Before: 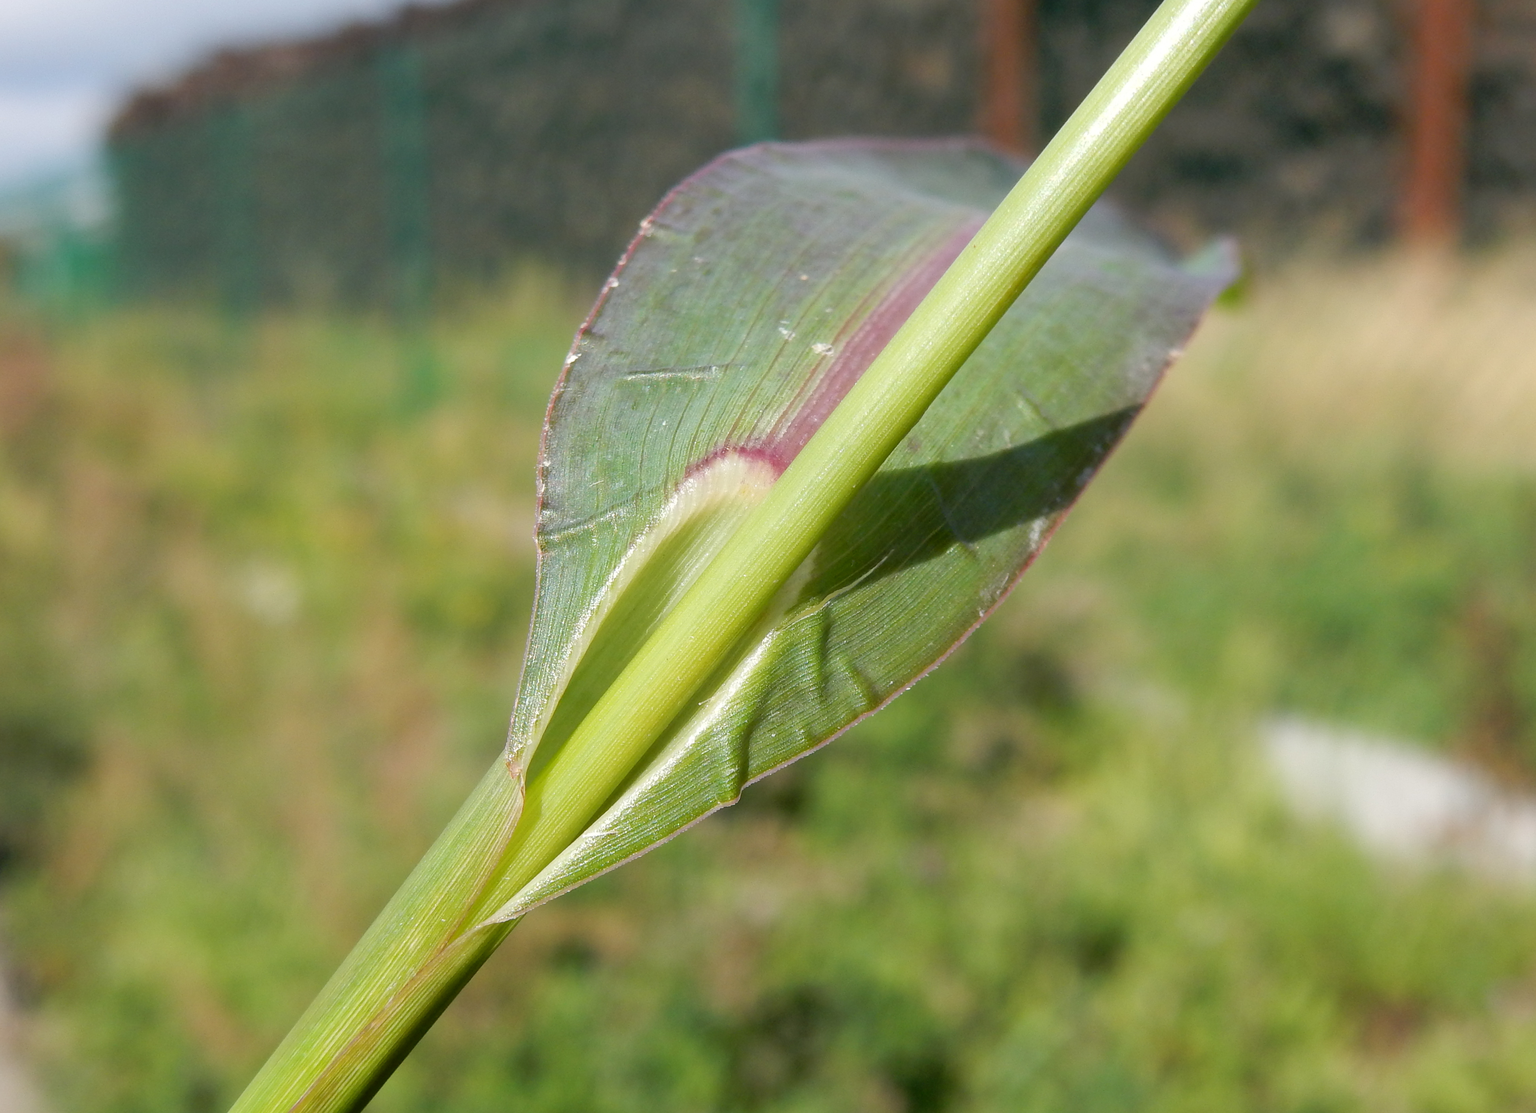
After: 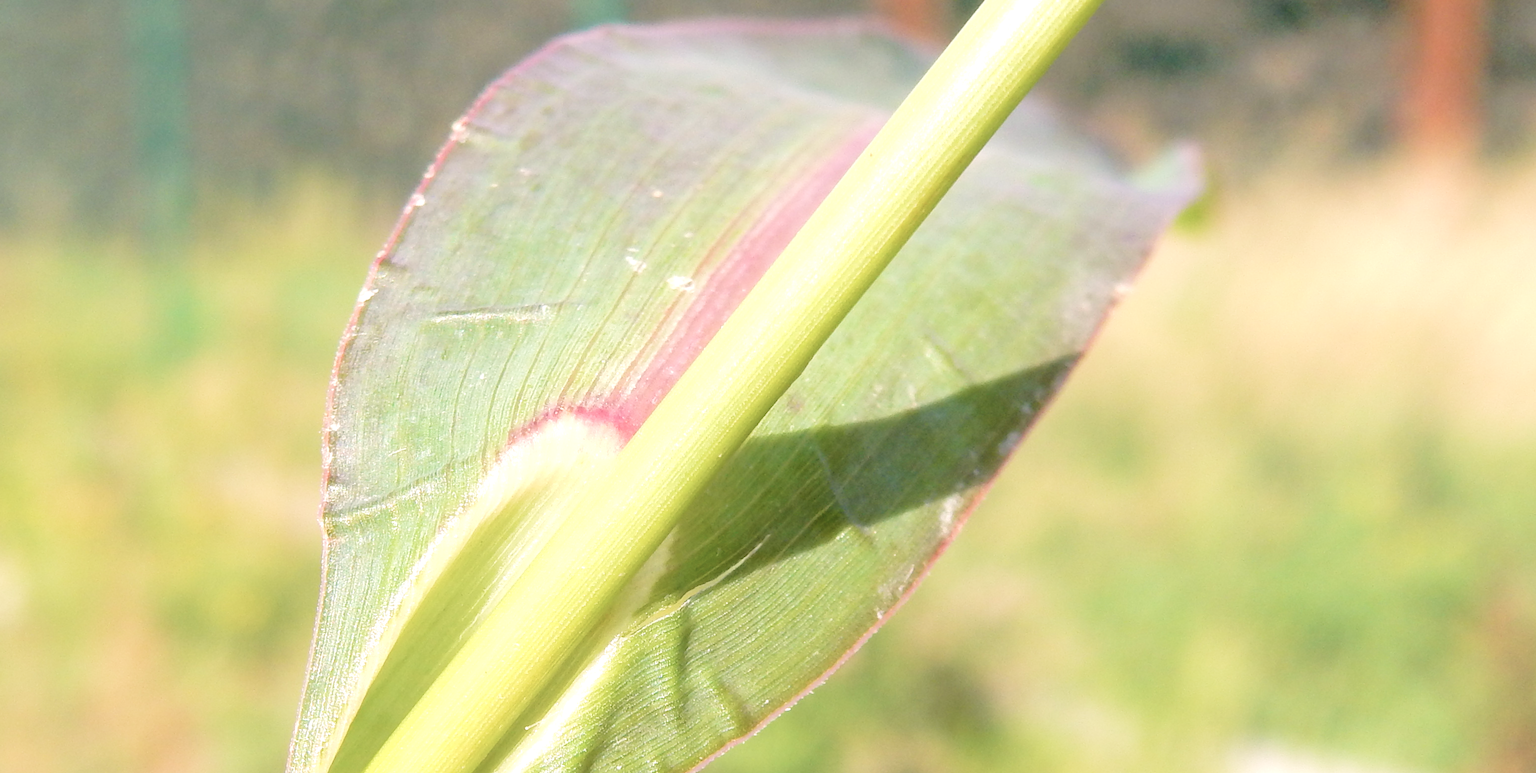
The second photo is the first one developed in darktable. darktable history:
velvia: on, module defaults
crop: left 18.24%, top 11.08%, right 1.981%, bottom 33.429%
exposure: exposure 0.632 EV, compensate highlight preservation false
levels: levels [0.072, 0.414, 0.976]
color correction: highlights a* 5.6, highlights b* 5.19, saturation 0.669
